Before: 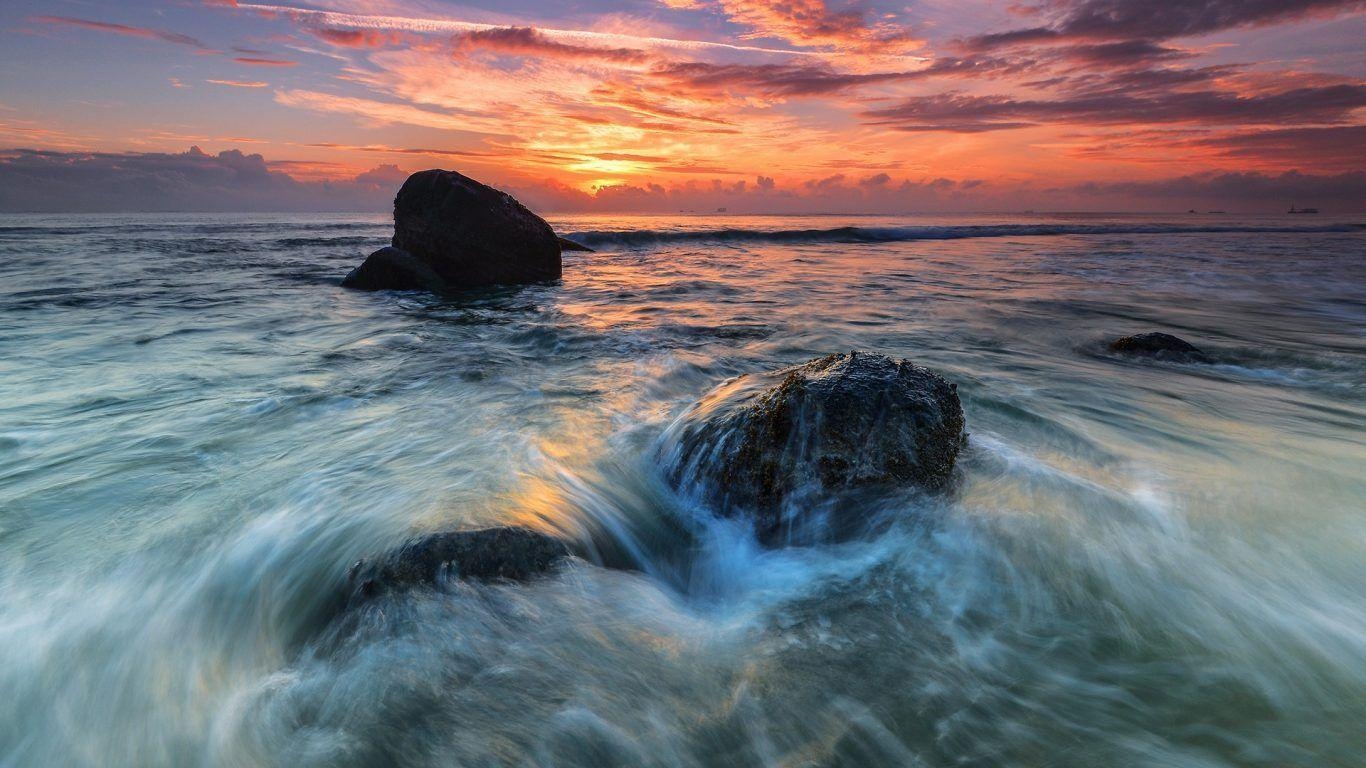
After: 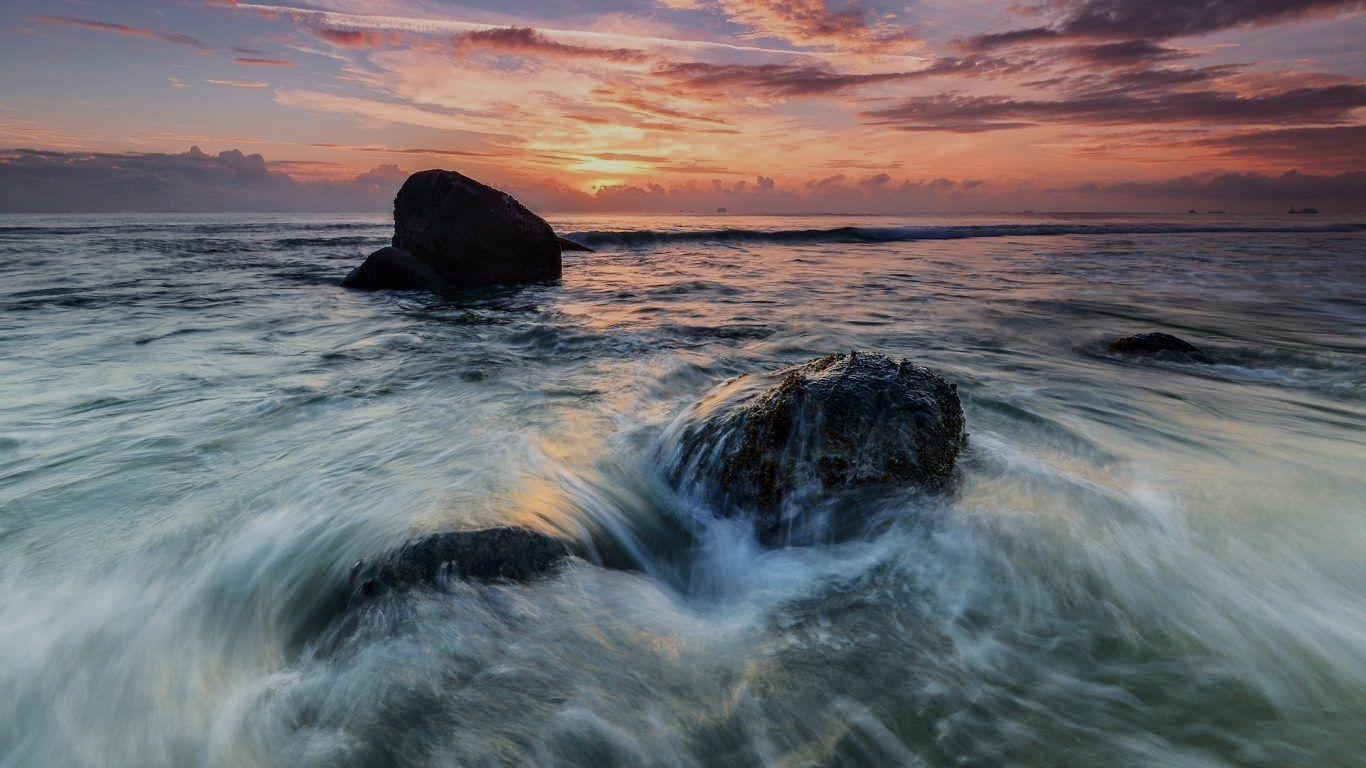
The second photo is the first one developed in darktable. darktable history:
contrast brightness saturation: contrast 0.246, saturation -0.318
color balance rgb: power › chroma 0.253%, power › hue 60.97°, perceptual saturation grading › global saturation 9.832%, contrast -29.698%
filmic rgb: black relative exposure -7.65 EV, white relative exposure 4.56 EV, hardness 3.61
contrast equalizer: octaves 7, y [[0.515 ×6], [0.507 ×6], [0.425 ×6], [0 ×6], [0 ×6]]
